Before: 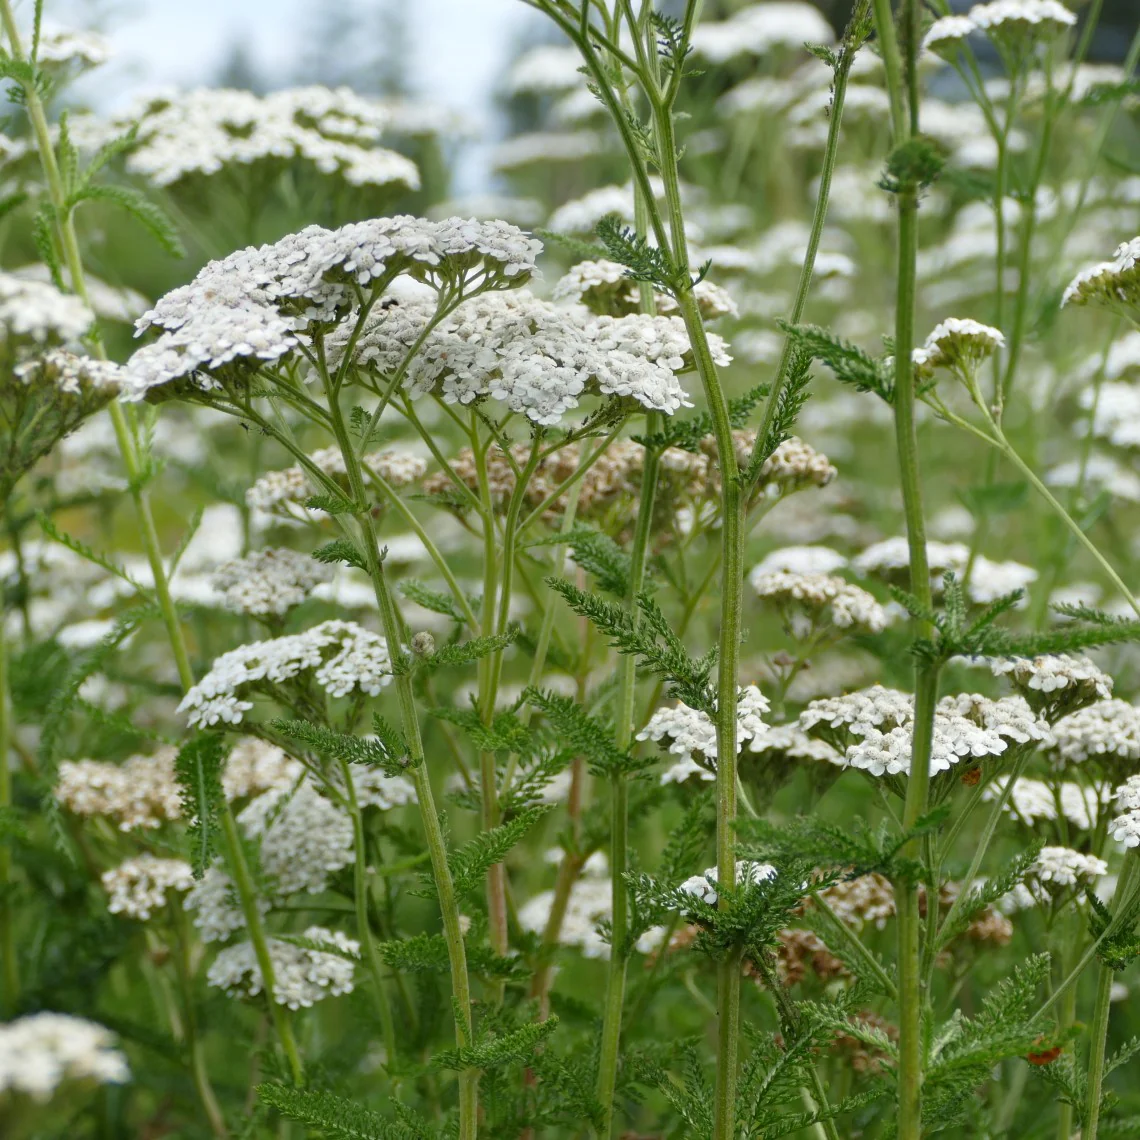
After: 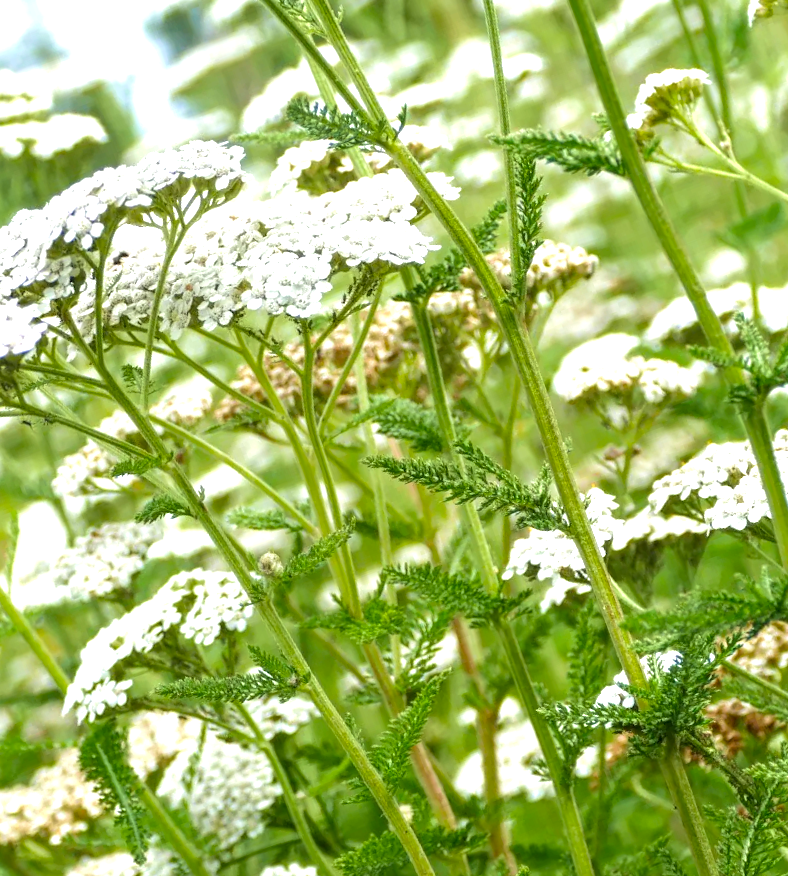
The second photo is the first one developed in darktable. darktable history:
crop and rotate: angle 20.47°, left 6.948%, right 4.065%, bottom 1.128%
local contrast: on, module defaults
exposure: black level correction 0, exposure 1.101 EV, compensate highlight preservation false
velvia: on, module defaults
color balance rgb: perceptual saturation grading › global saturation 17.252%
